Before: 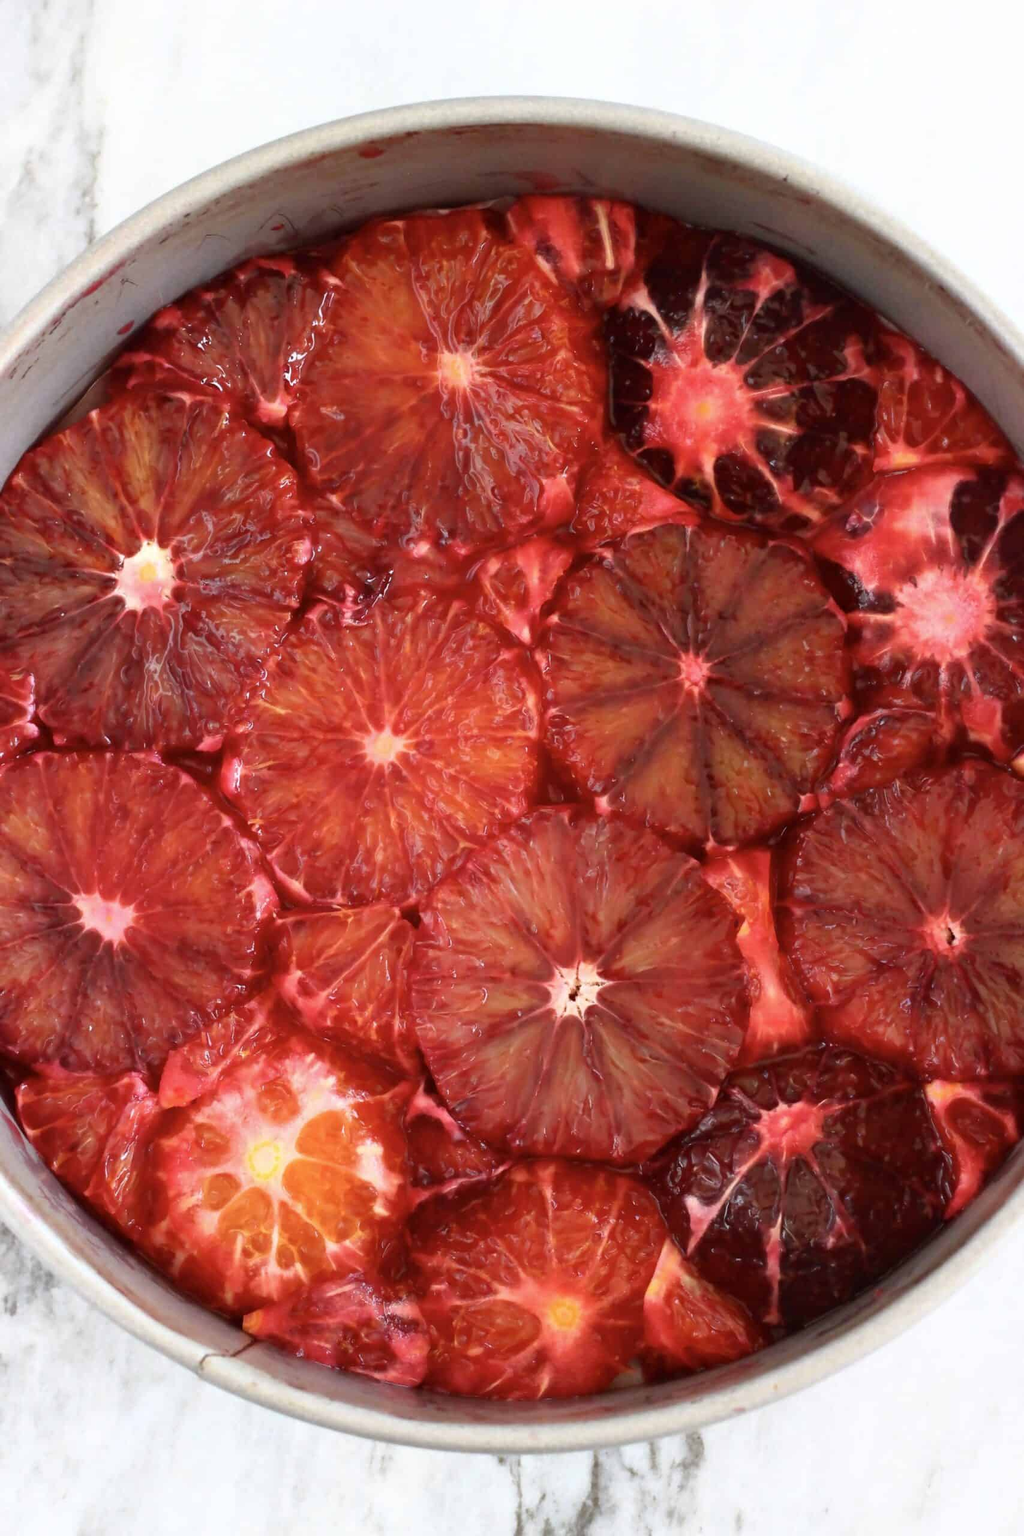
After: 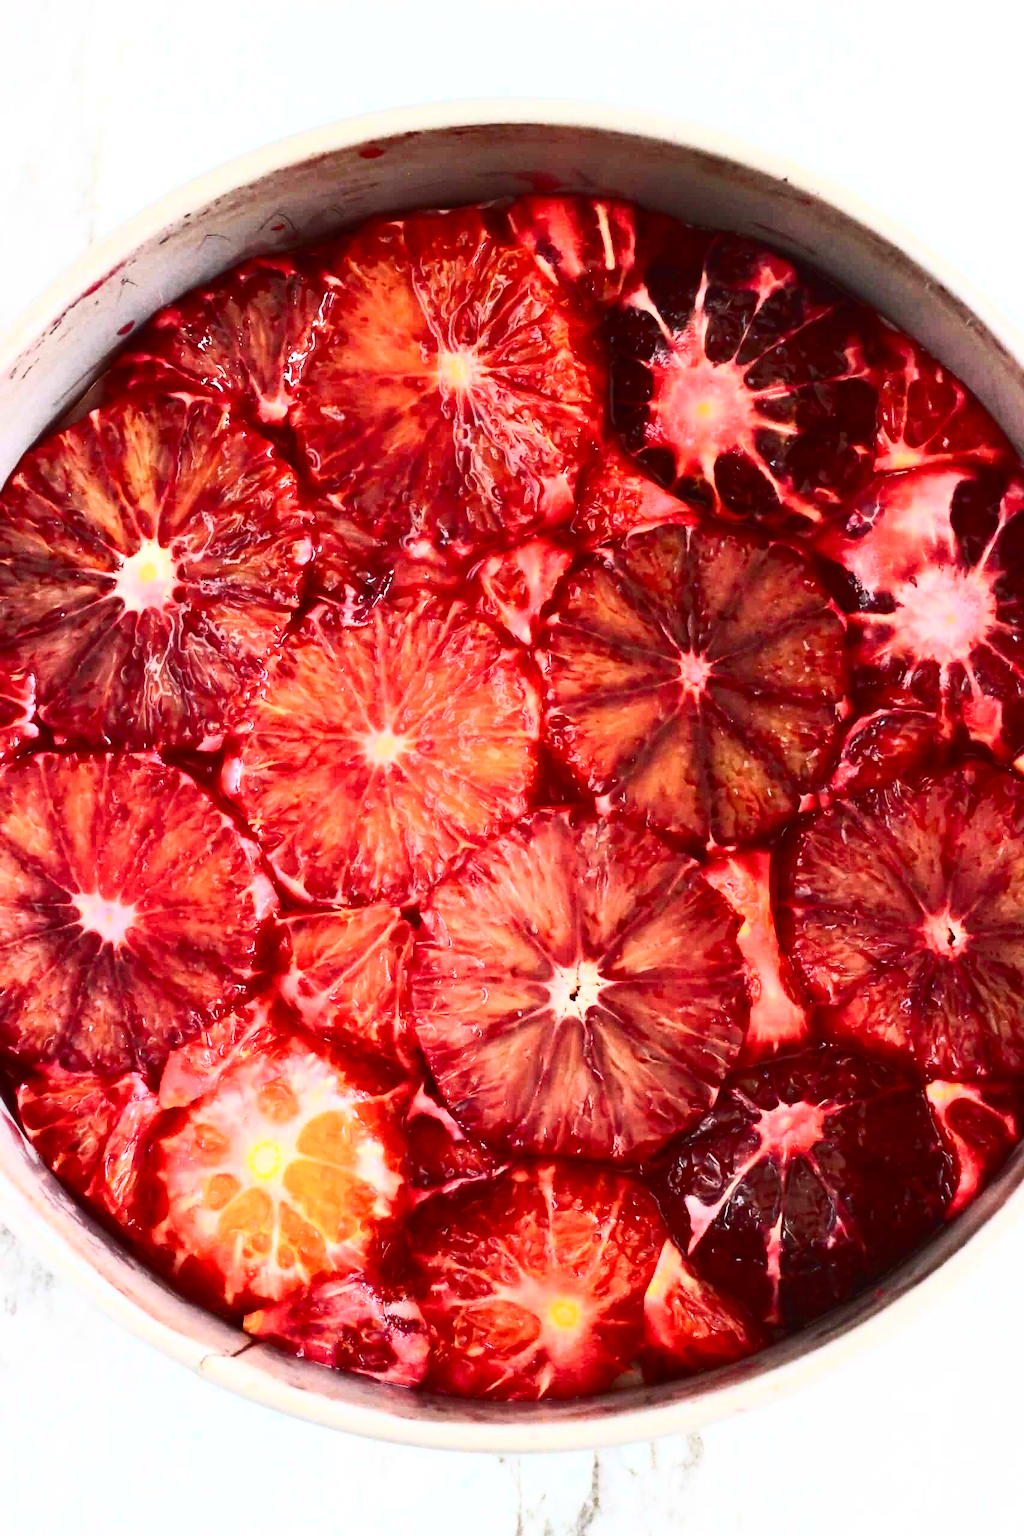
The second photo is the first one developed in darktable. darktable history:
contrast brightness saturation: contrast 0.62, brightness 0.34, saturation 0.14
tone curve: curves: ch0 [(0, 0) (0.003, 0.003) (0.011, 0.011) (0.025, 0.024) (0.044, 0.043) (0.069, 0.068) (0.1, 0.097) (0.136, 0.133) (0.177, 0.173) (0.224, 0.219) (0.277, 0.27) (0.335, 0.327) (0.399, 0.39) (0.468, 0.457) (0.543, 0.545) (0.623, 0.625) (0.709, 0.71) (0.801, 0.801) (0.898, 0.898) (1, 1)], preserve colors none
exposure: exposure 0.078 EV, compensate highlight preservation false
